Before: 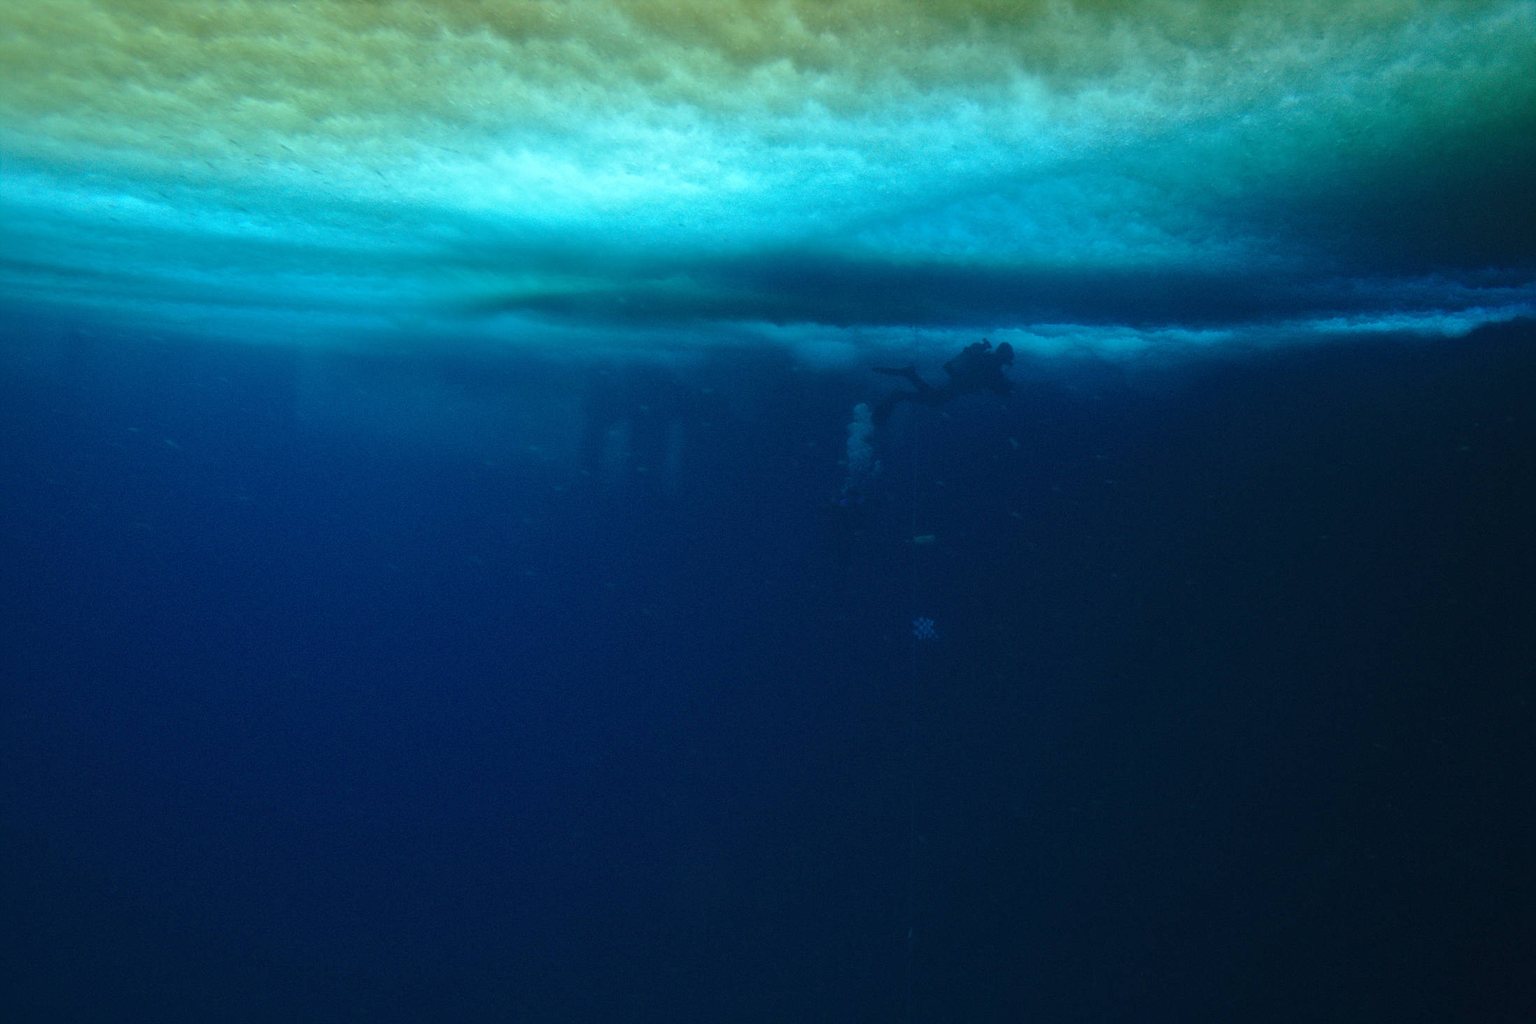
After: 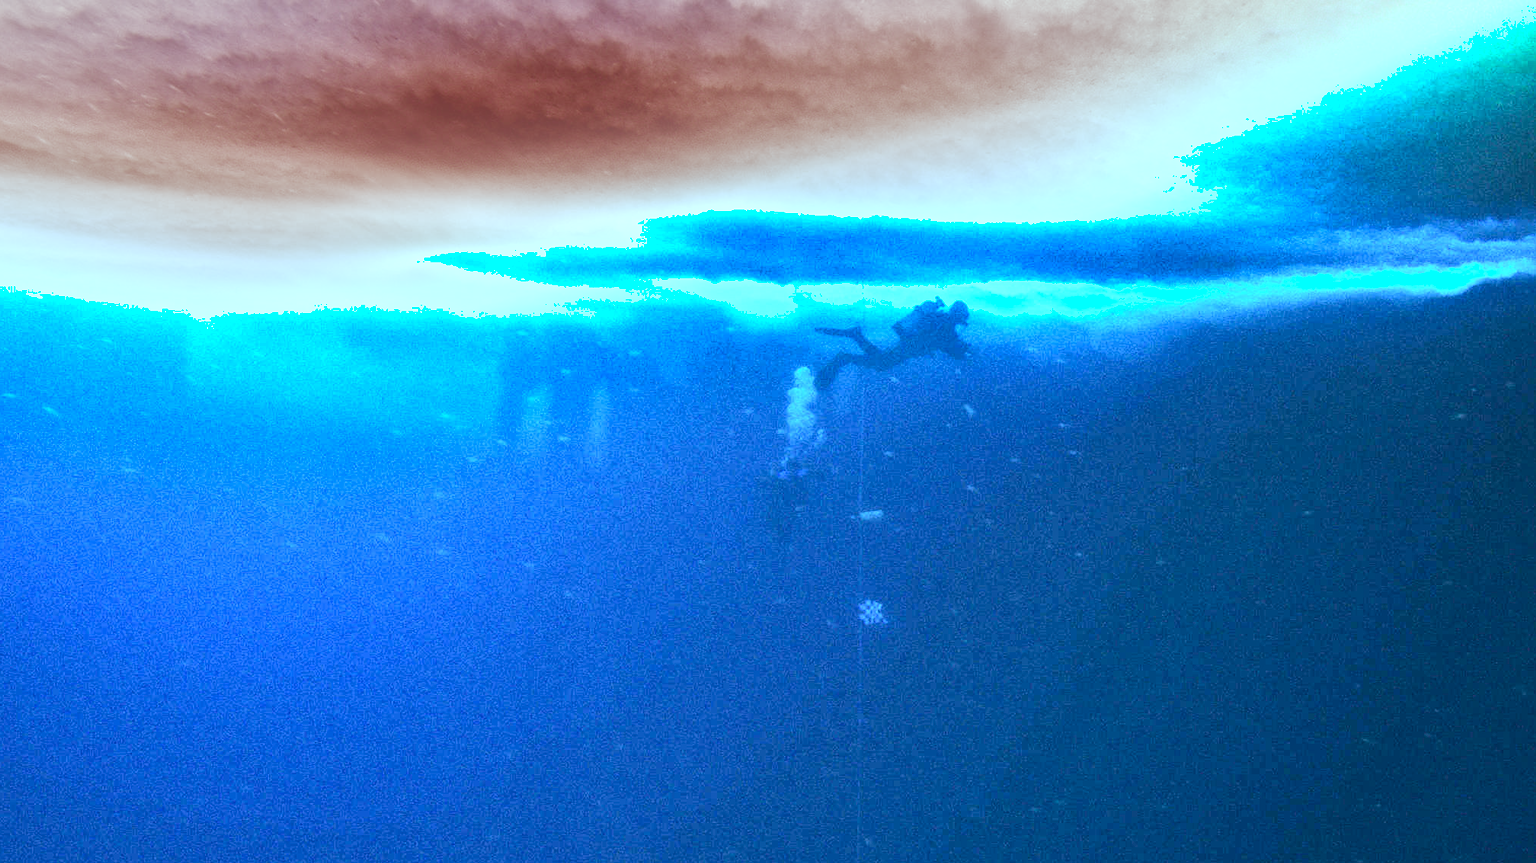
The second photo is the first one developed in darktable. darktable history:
exposure: black level correction 0, exposure 1.2 EV, compensate exposure bias true, compensate highlight preservation false
contrast brightness saturation: contrast 0.22
white balance: red 0.974, blue 1.044
shadows and highlights: soften with gaussian
crop: left 8.155%, top 6.611%, bottom 15.385%
tone equalizer: -8 EV -0.75 EV, -7 EV -0.7 EV, -6 EV -0.6 EV, -5 EV -0.4 EV, -3 EV 0.4 EV, -2 EV 0.6 EV, -1 EV 0.7 EV, +0 EV 0.75 EV, edges refinement/feathering 500, mask exposure compensation -1.57 EV, preserve details no
